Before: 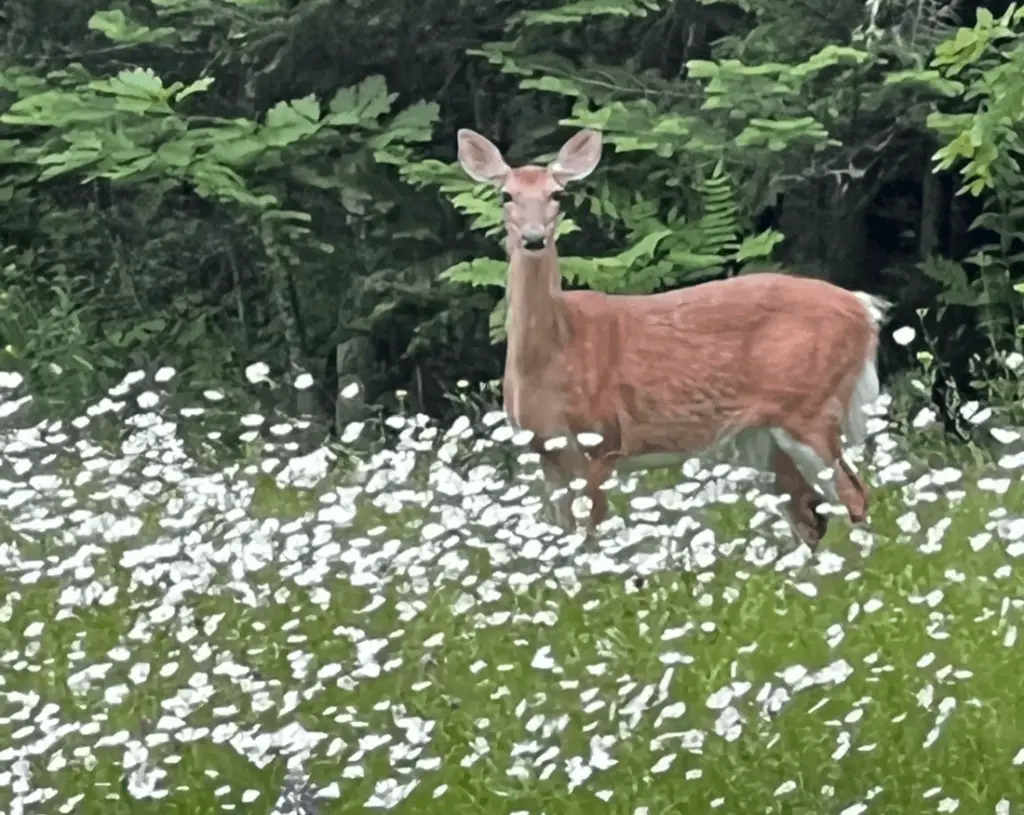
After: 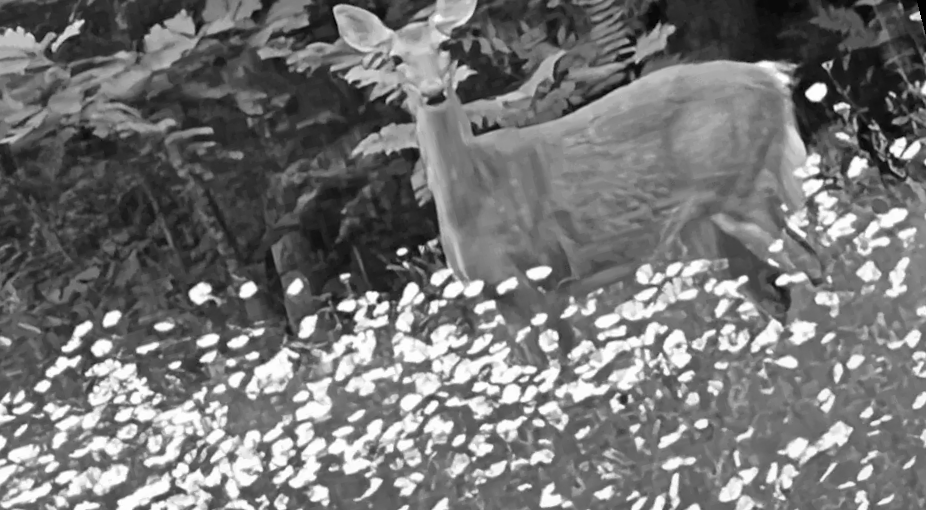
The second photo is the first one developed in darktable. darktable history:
rotate and perspective: rotation -14.8°, crop left 0.1, crop right 0.903, crop top 0.25, crop bottom 0.748
crop and rotate: left 2.536%, right 1.107%, bottom 2.246%
monochrome: a -4.13, b 5.16, size 1
shadows and highlights: shadows 20.91, highlights -82.73, soften with gaussian
